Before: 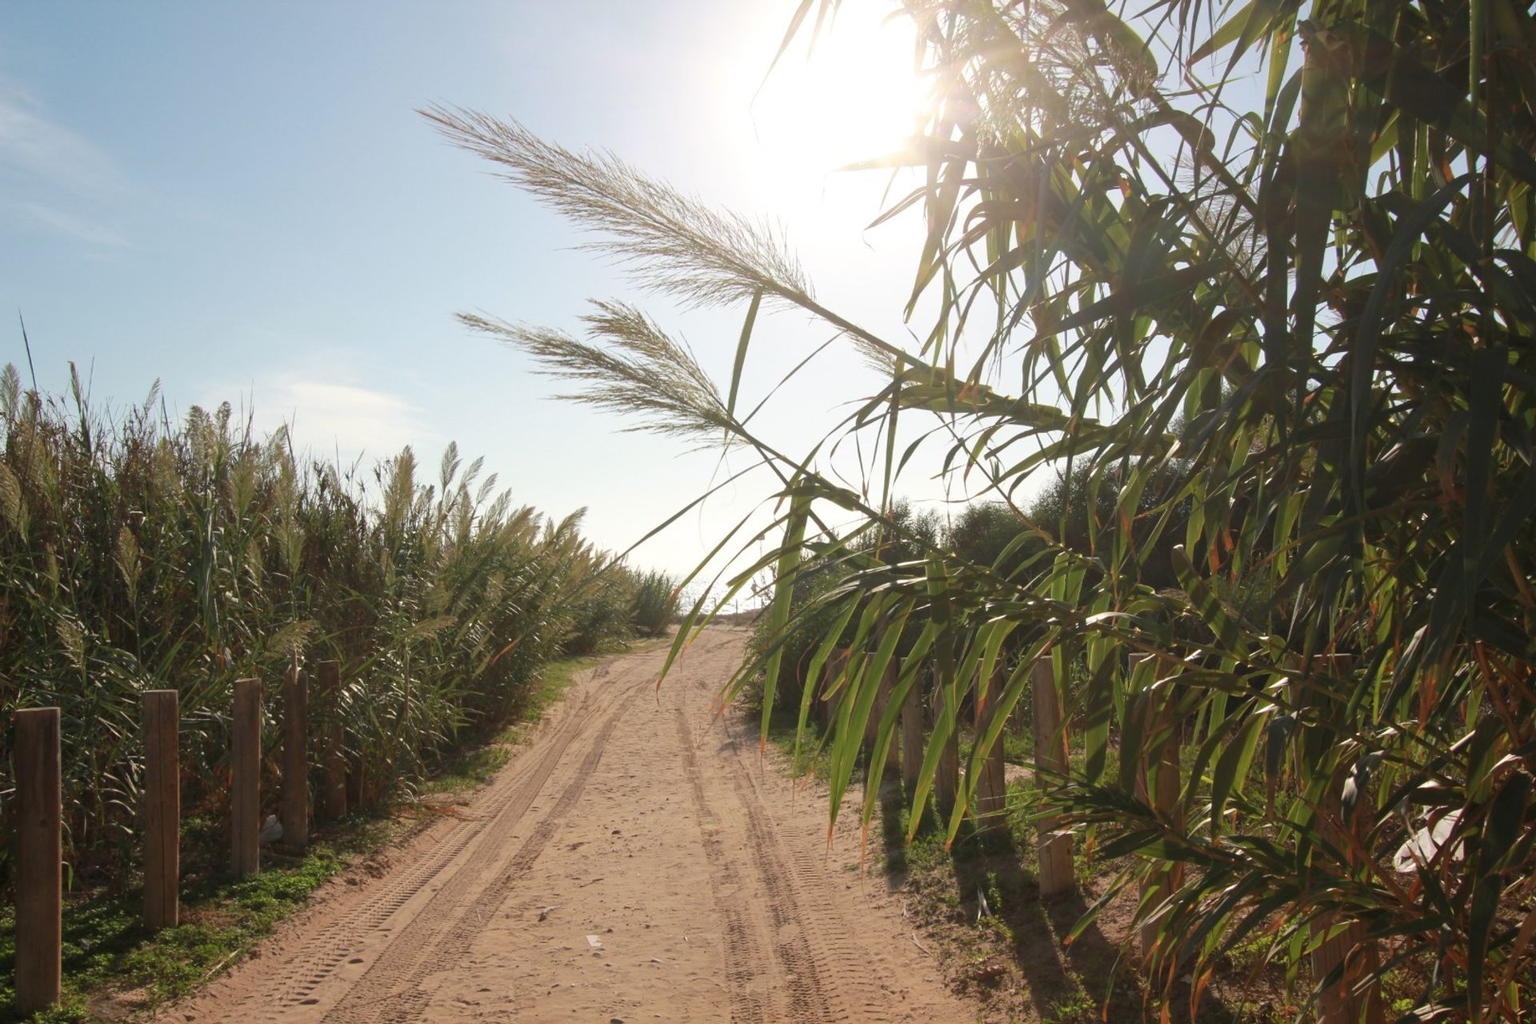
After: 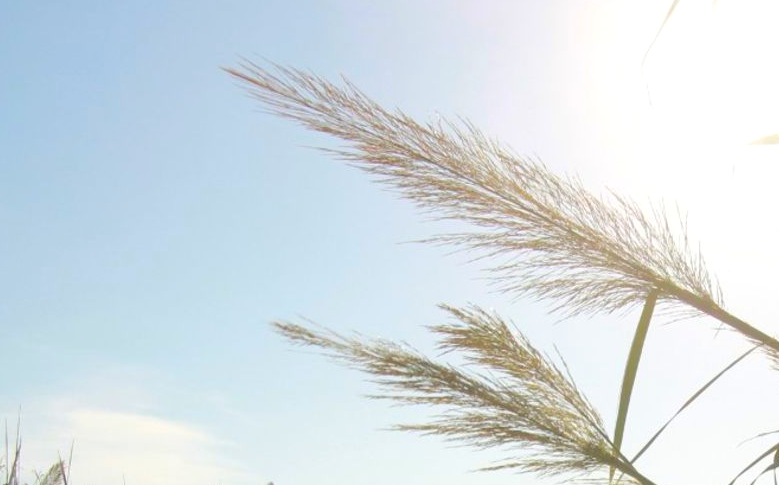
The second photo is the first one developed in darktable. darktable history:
exposure: black level correction -0.003, exposure 0.04 EV, compensate highlight preservation false
crop: left 15.452%, top 5.459%, right 43.956%, bottom 56.62%
color balance rgb: perceptual saturation grading › global saturation 25%, perceptual brilliance grading › mid-tones 10%, perceptual brilliance grading › shadows 15%, global vibrance 20%
